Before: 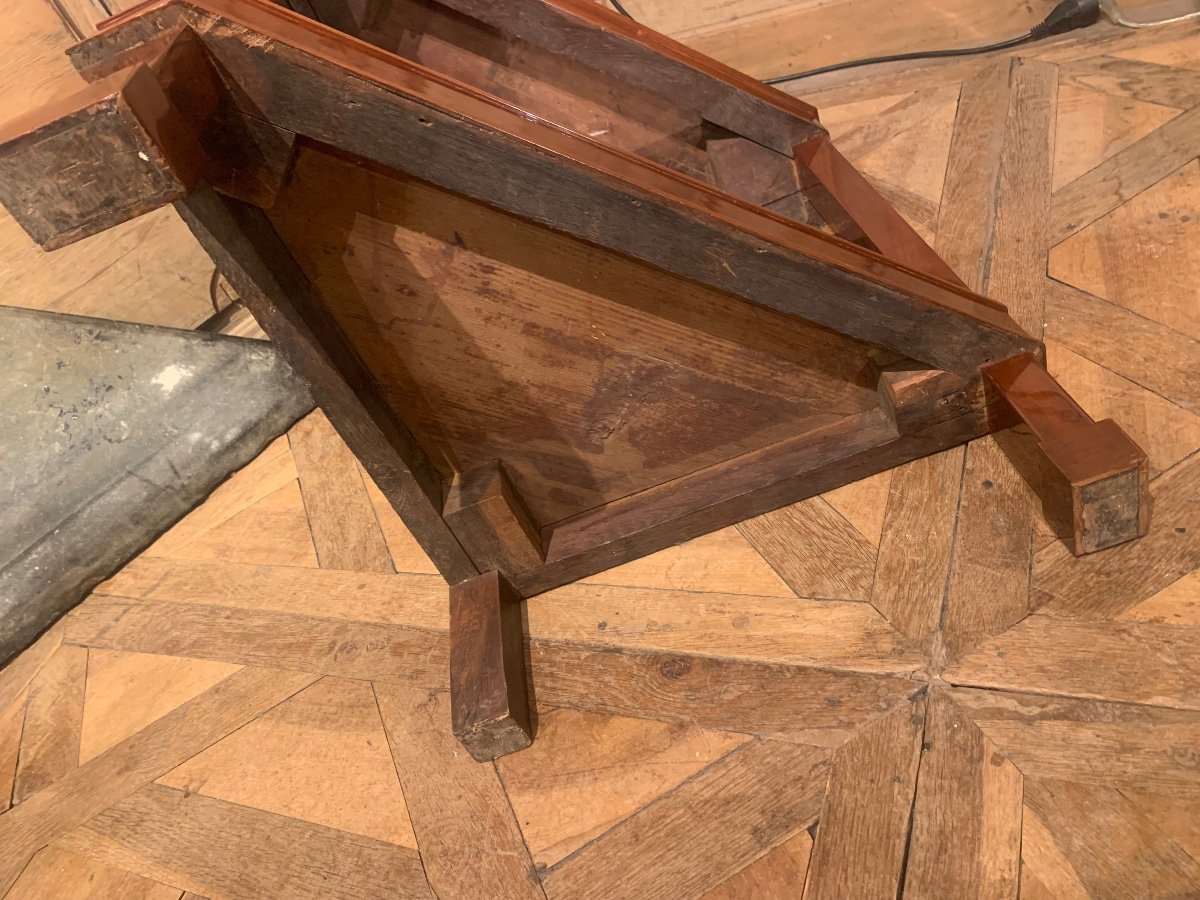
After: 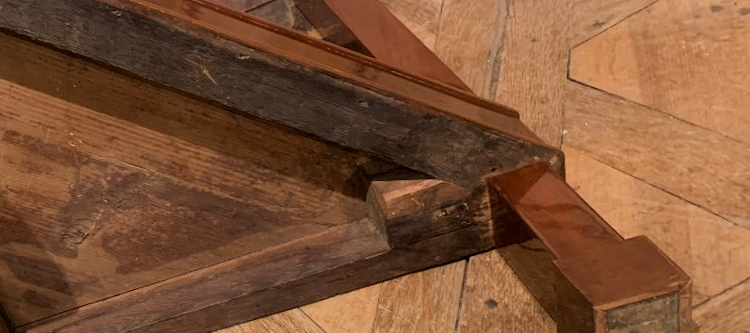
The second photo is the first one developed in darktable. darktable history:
crop: left 36.005%, top 18.293%, right 0.31%, bottom 38.444%
filmic rgb: black relative exposure -5 EV, hardness 2.88, contrast 1.1
rotate and perspective: rotation 1.69°, lens shift (vertical) -0.023, lens shift (horizontal) -0.291, crop left 0.025, crop right 0.988, crop top 0.092, crop bottom 0.842
